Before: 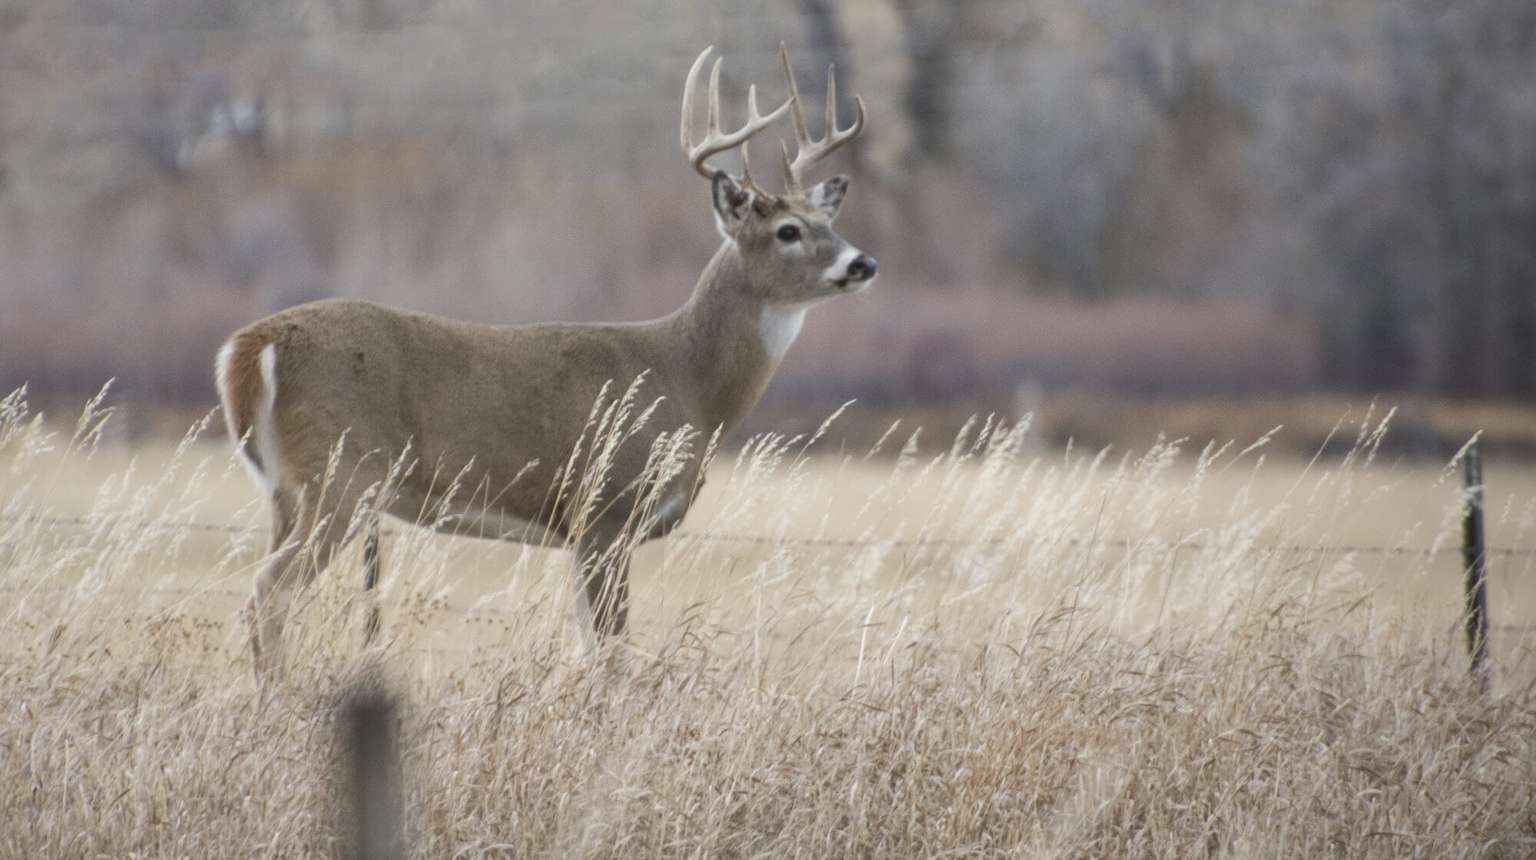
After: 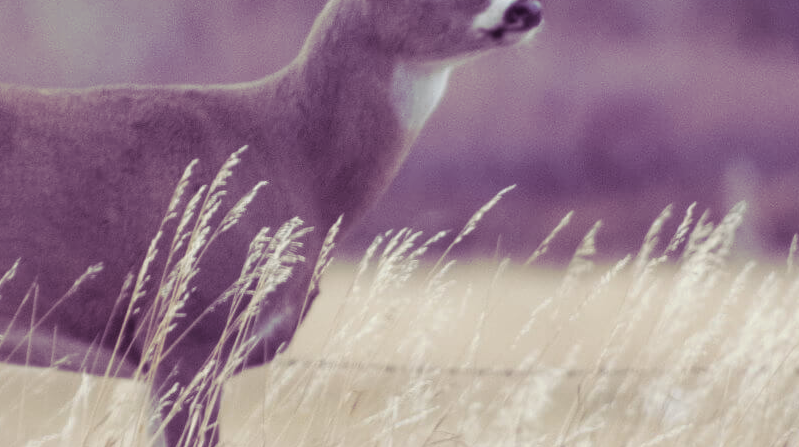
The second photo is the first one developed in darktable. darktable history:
split-toning: shadows › hue 277.2°, shadows › saturation 0.74
crop: left 30%, top 30%, right 30%, bottom 30%
